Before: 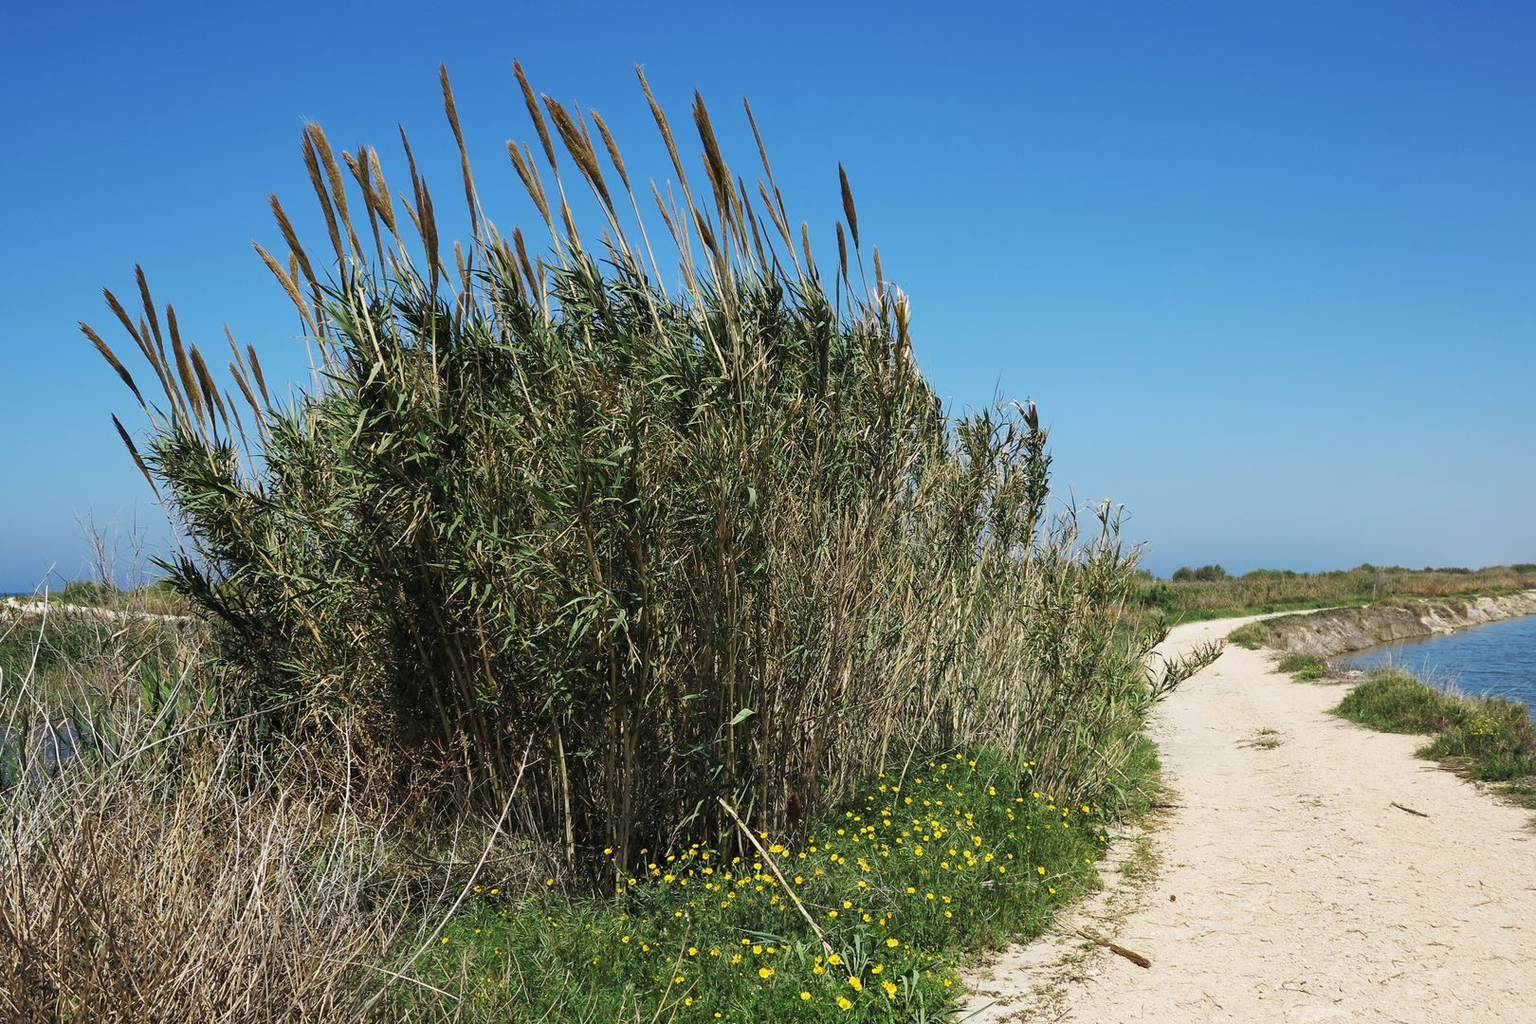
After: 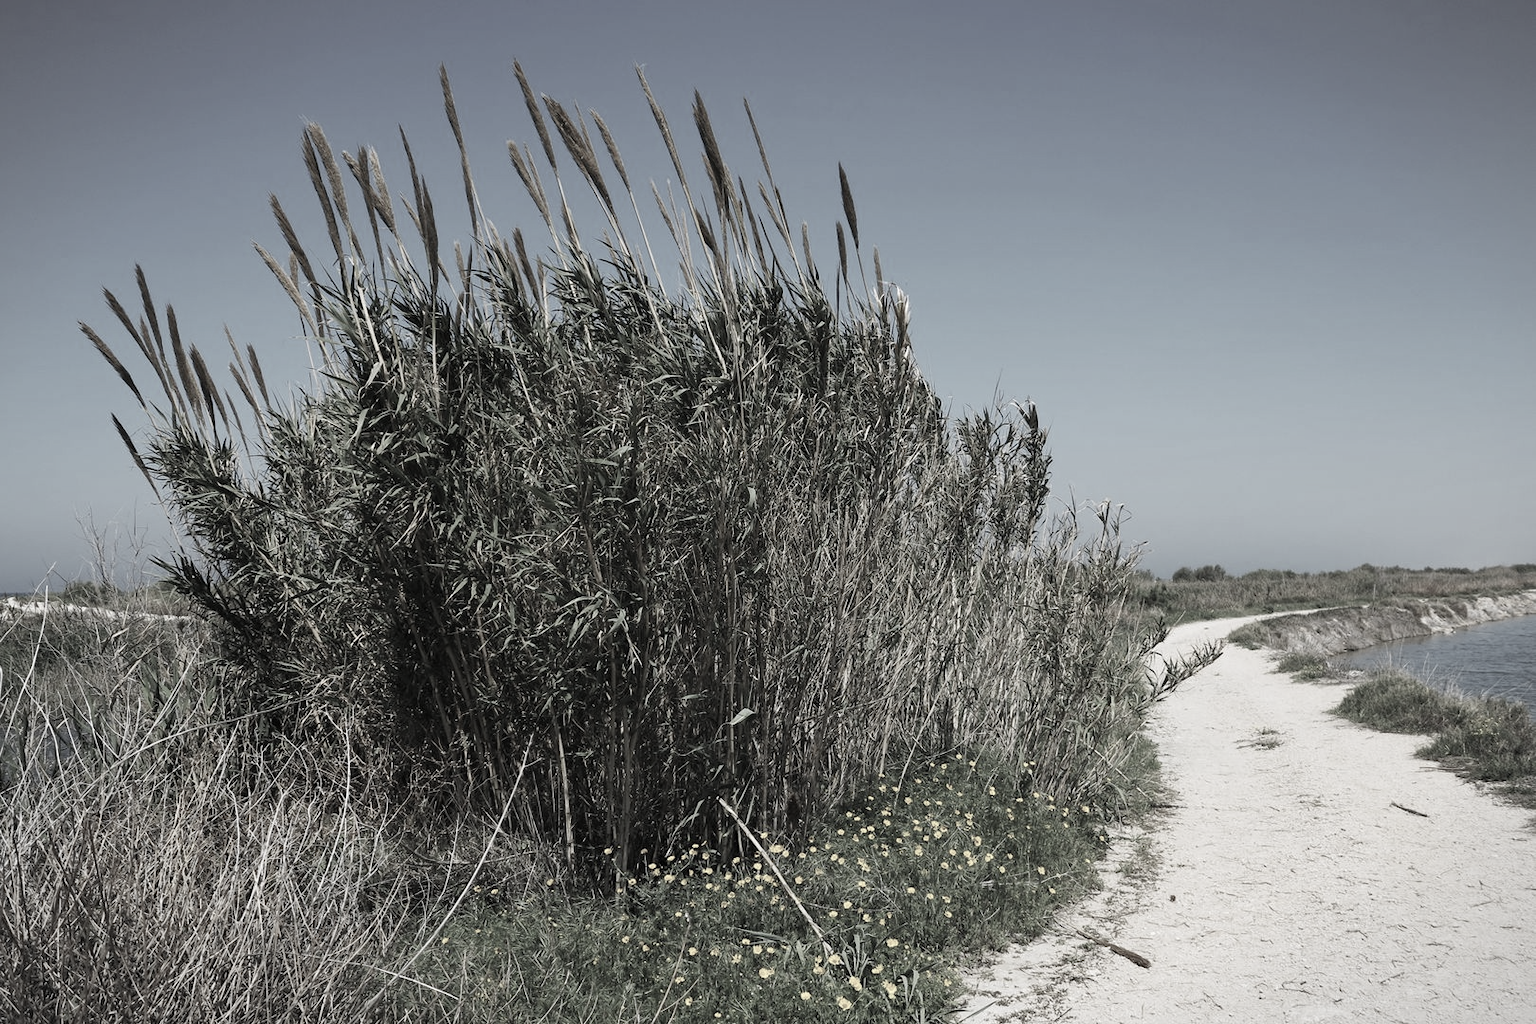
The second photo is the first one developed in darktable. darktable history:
vignetting: fall-off start 100%, brightness -0.282, width/height ratio 1.31
color correction: saturation 0.2
